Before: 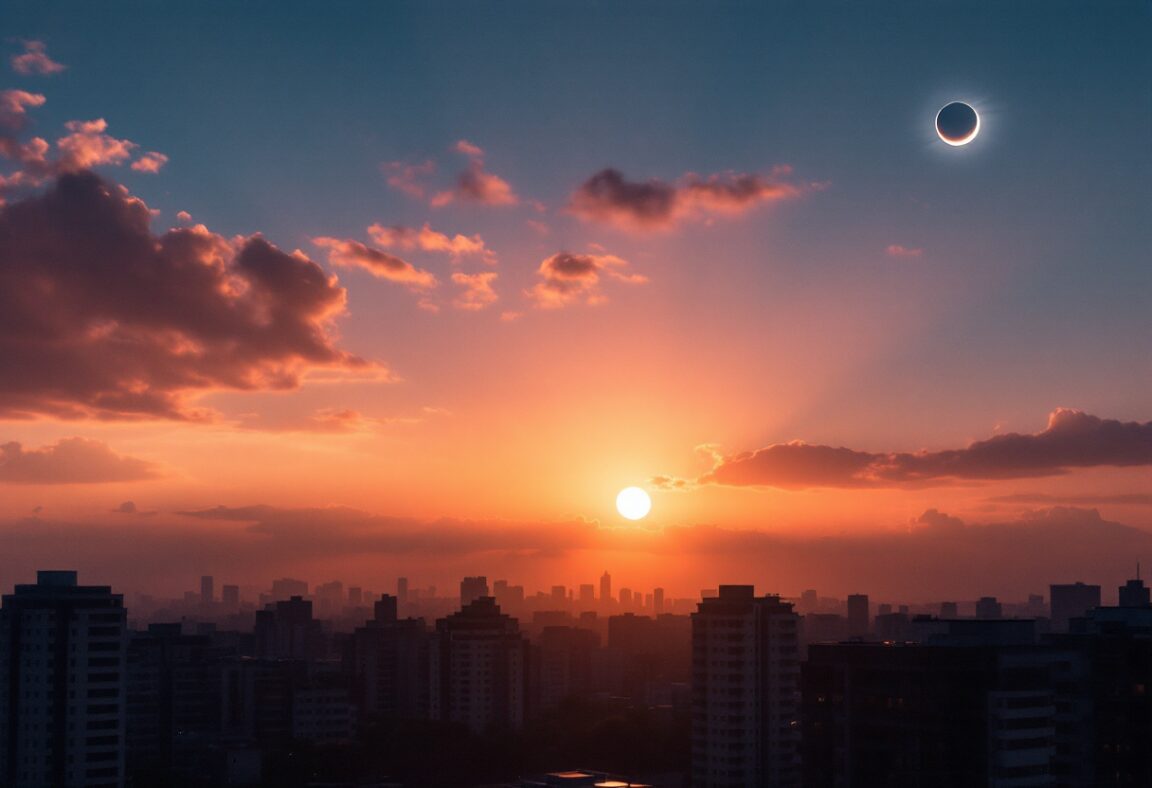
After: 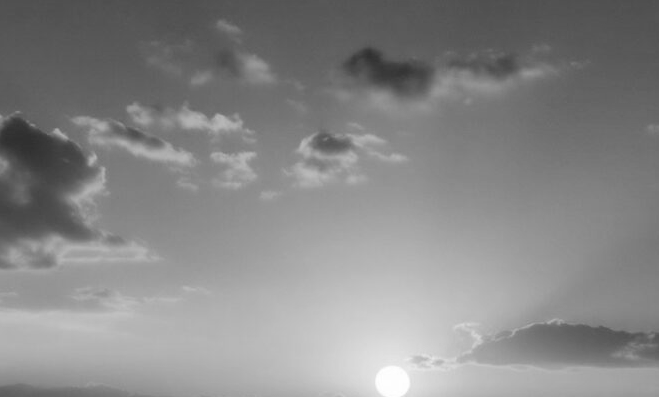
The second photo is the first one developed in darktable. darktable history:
white balance: emerald 1
exposure: black level correction 0.007, compensate highlight preservation false
crop: left 20.932%, top 15.471%, right 21.848%, bottom 34.081%
contrast brightness saturation: saturation -1
